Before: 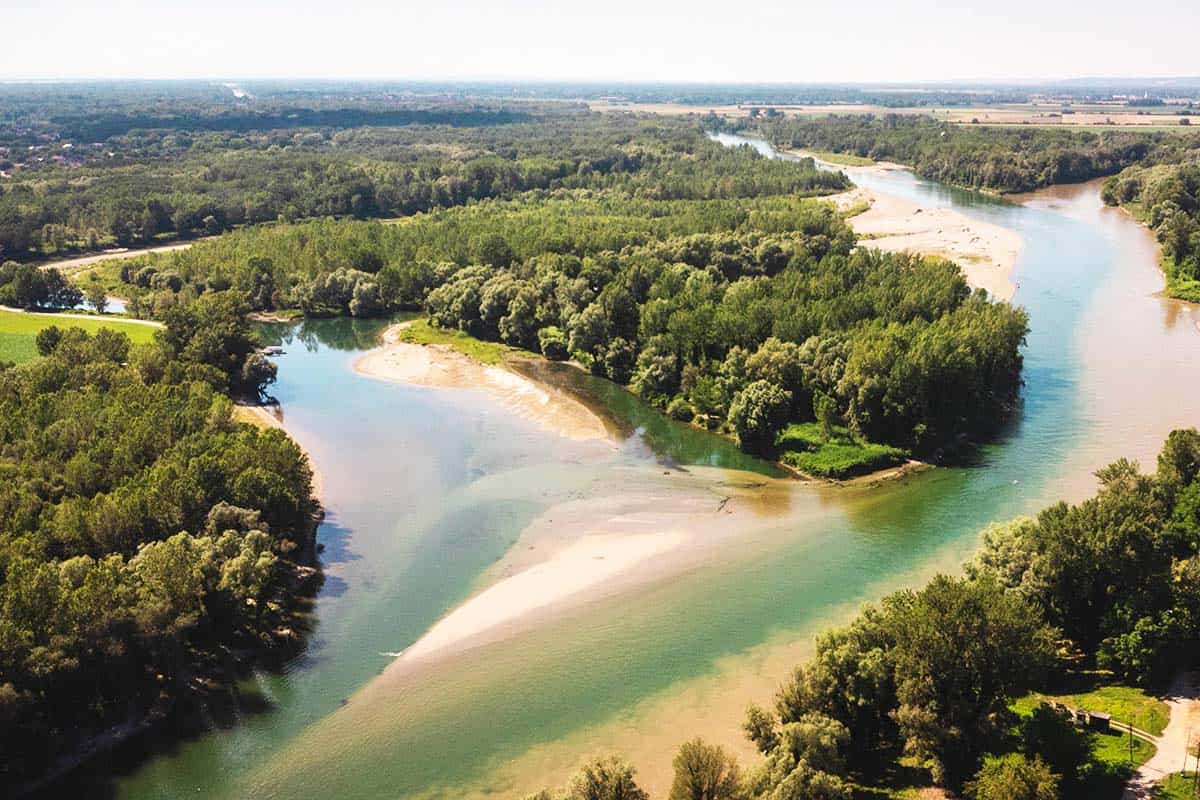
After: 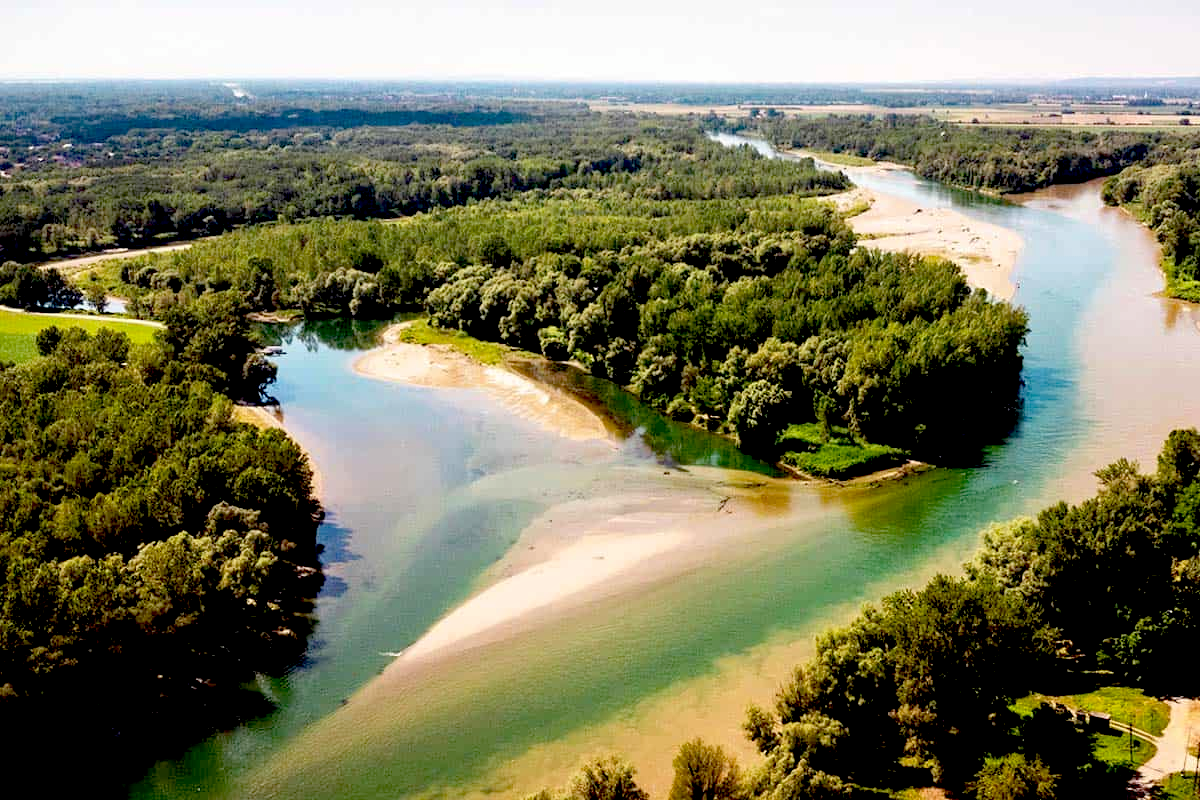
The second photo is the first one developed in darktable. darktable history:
exposure: black level correction 0.047, exposure 0.013 EV, compensate highlight preservation false
haze removal: compatibility mode true, adaptive false
